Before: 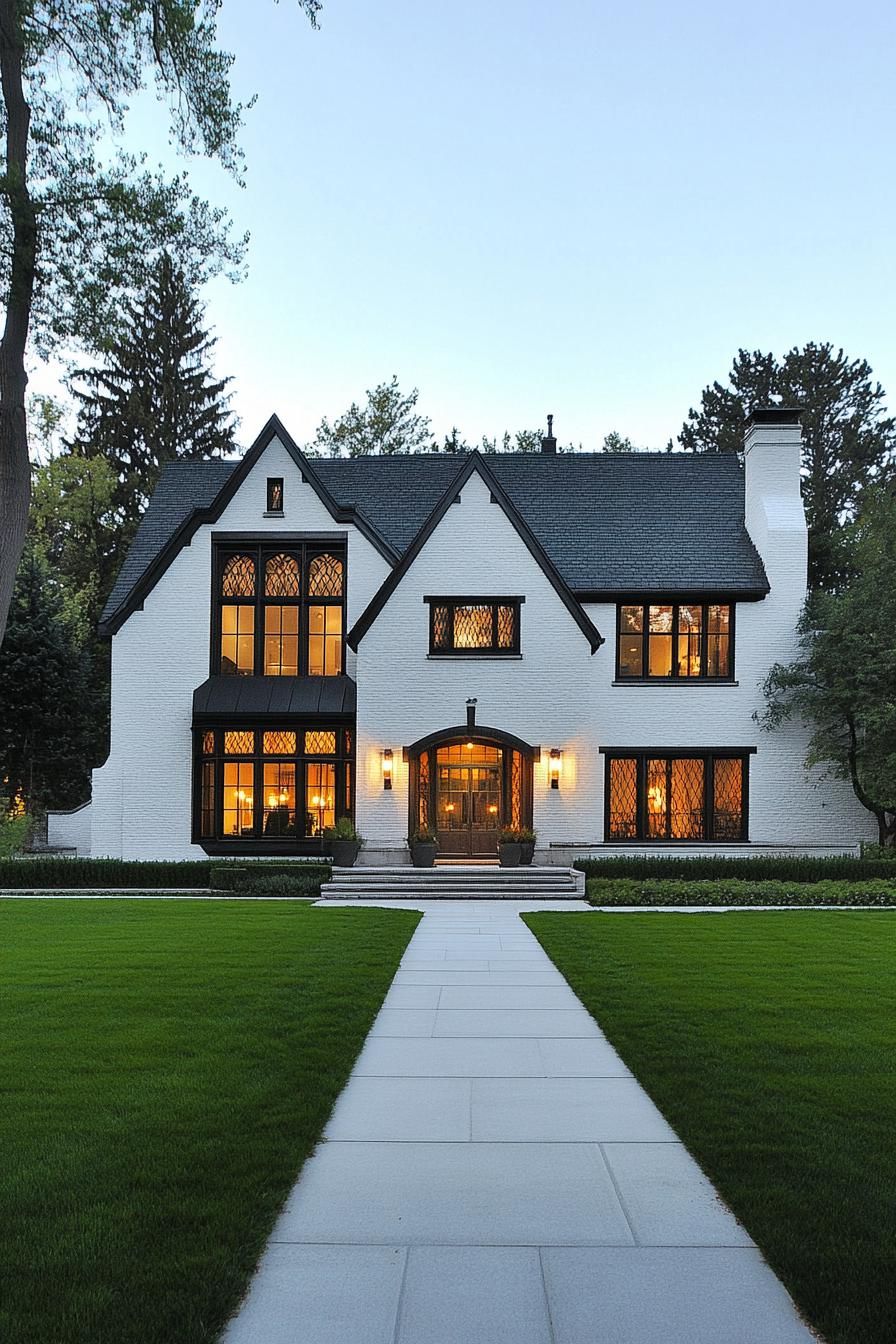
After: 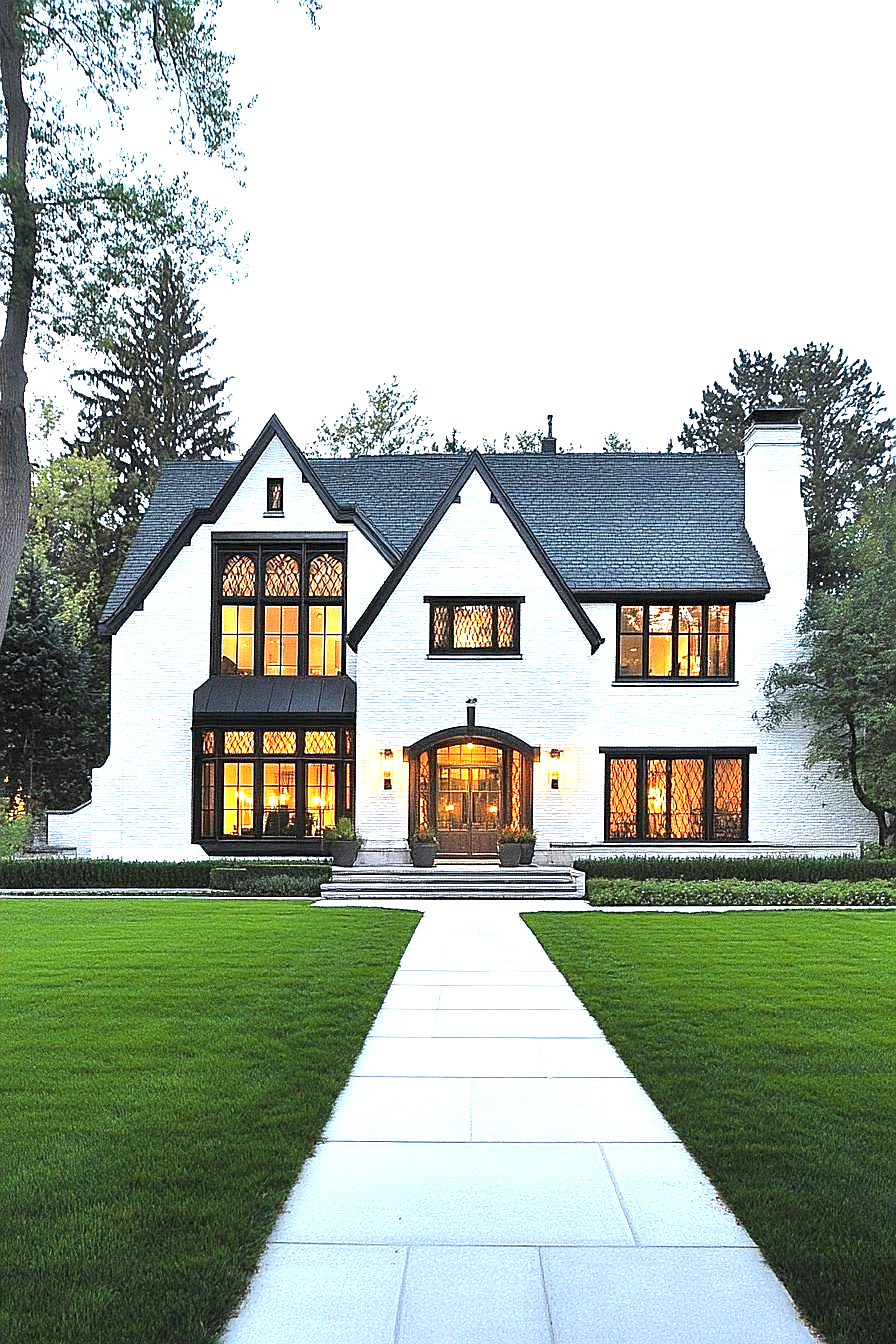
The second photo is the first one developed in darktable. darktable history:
exposure: black level correction 0, exposure 1.487 EV, compensate exposure bias true, compensate highlight preservation false
sharpen: on, module defaults
